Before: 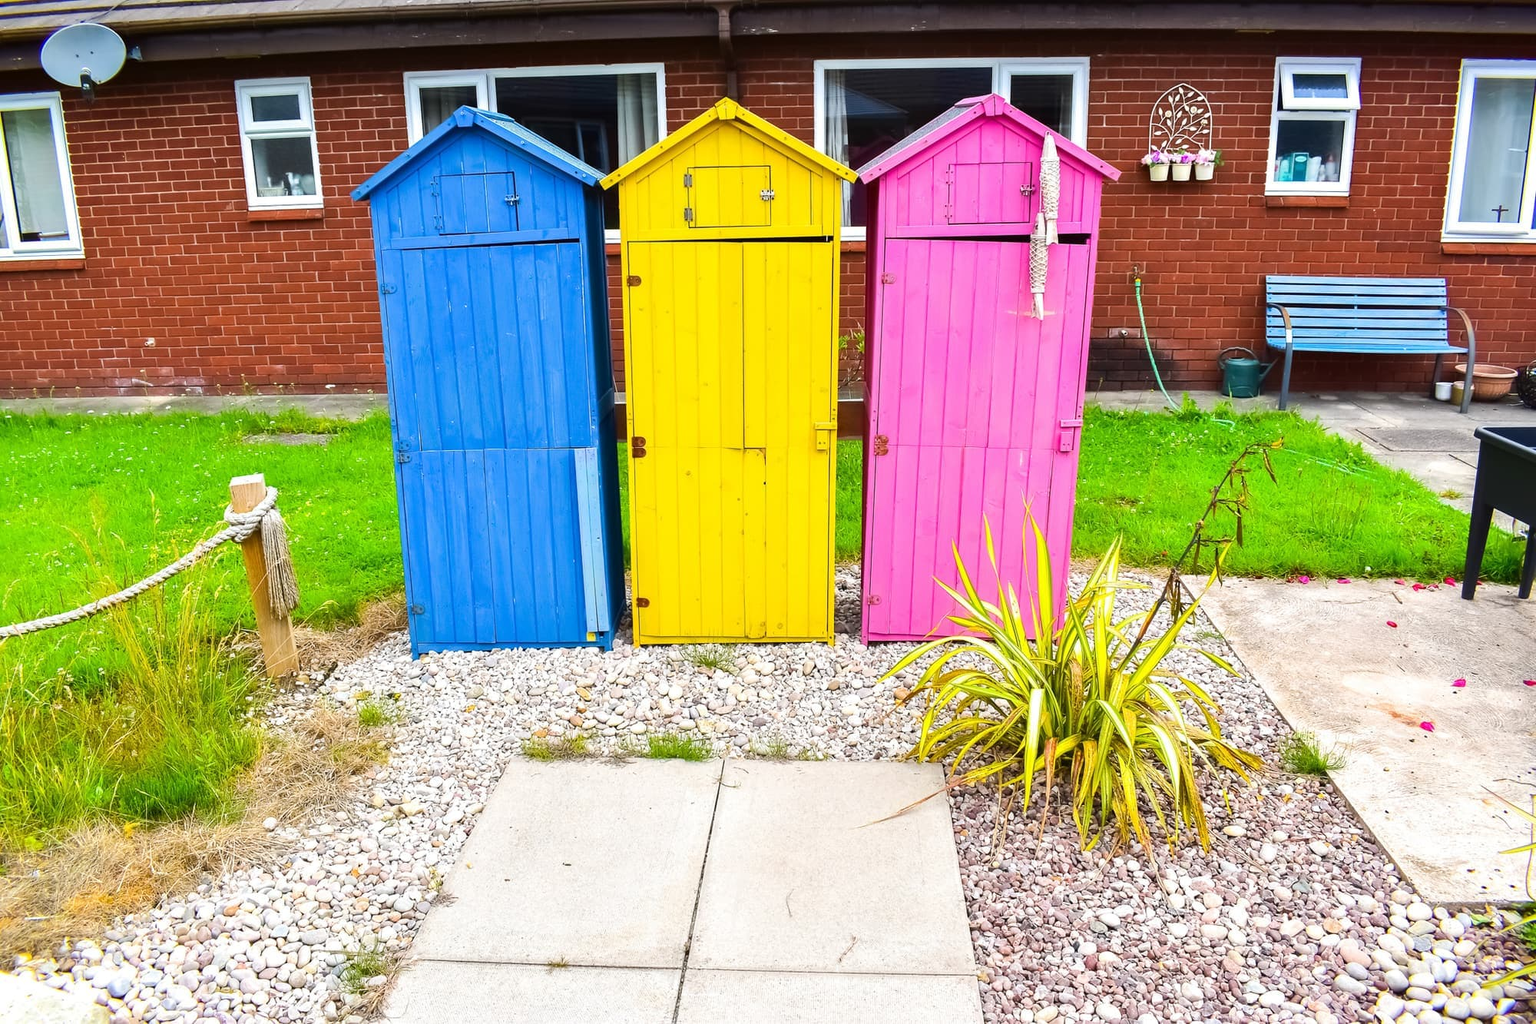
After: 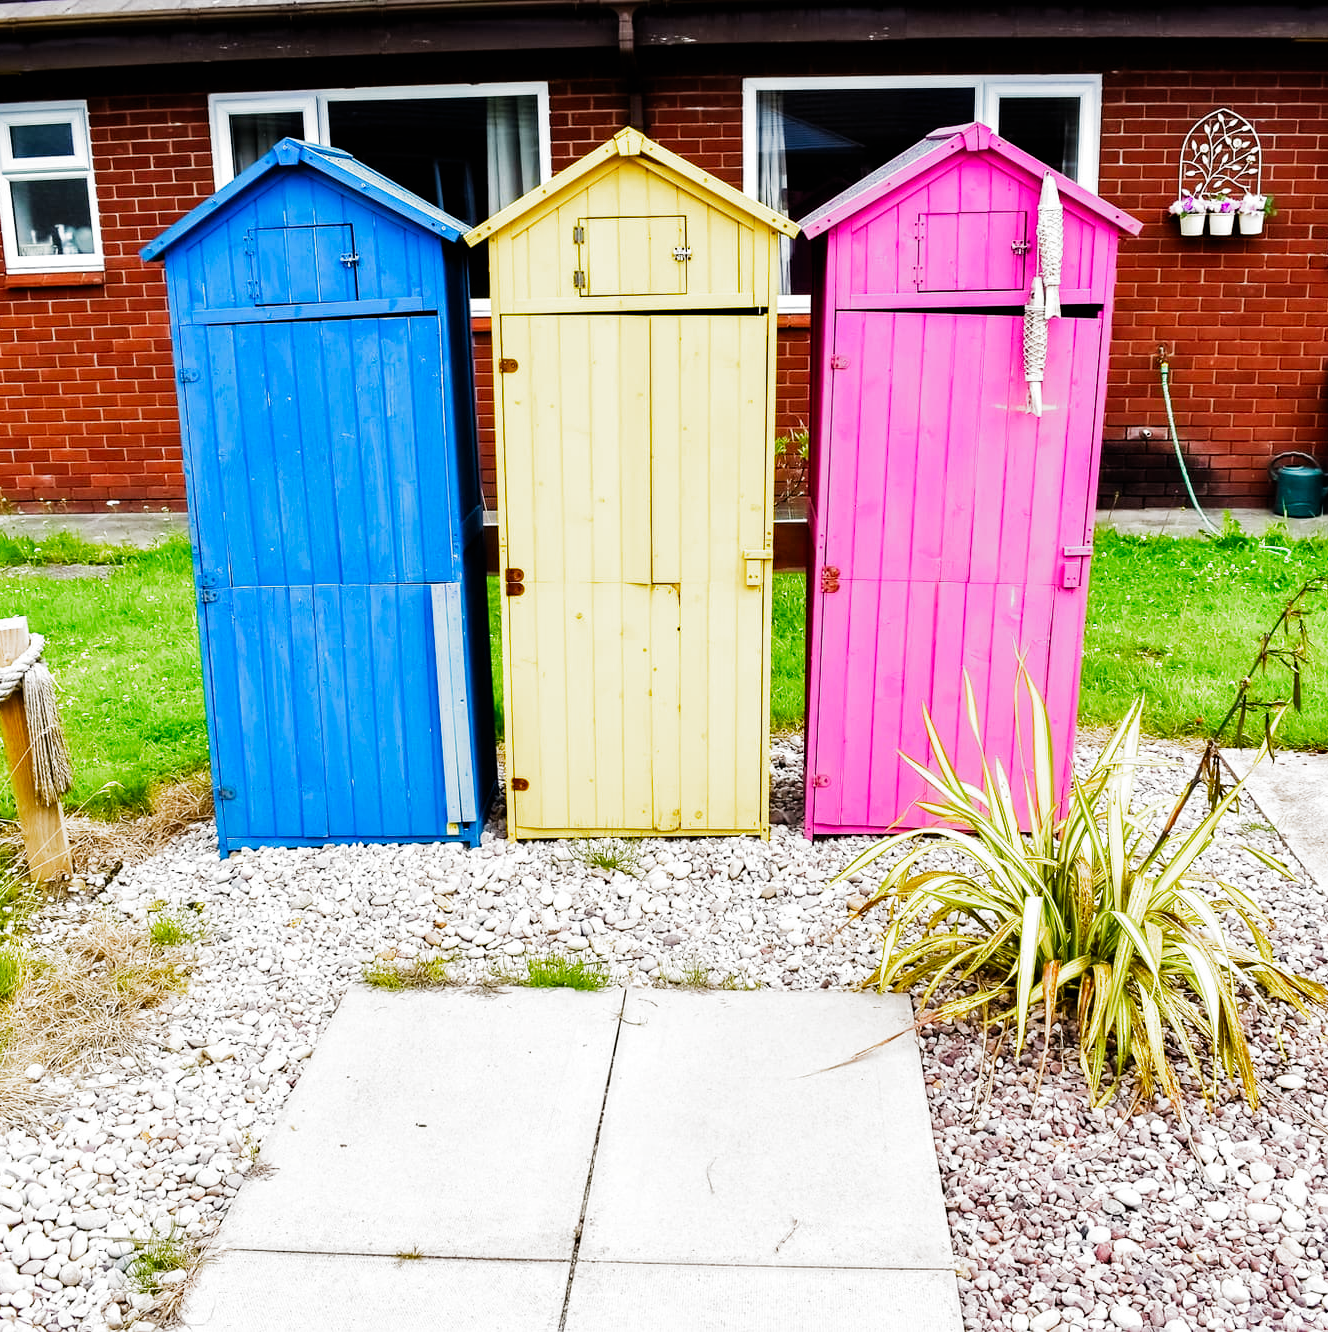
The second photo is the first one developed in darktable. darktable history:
crop and rotate: left 15.898%, right 17.668%
filmic rgb: black relative exposure -6.37 EV, white relative exposure 2.42 EV, target white luminance 99.942%, hardness 5.3, latitude 0.903%, contrast 1.436, highlights saturation mix 1.86%, add noise in highlights 0, preserve chrominance no, color science v3 (2019), use custom middle-gray values true, contrast in highlights soft
